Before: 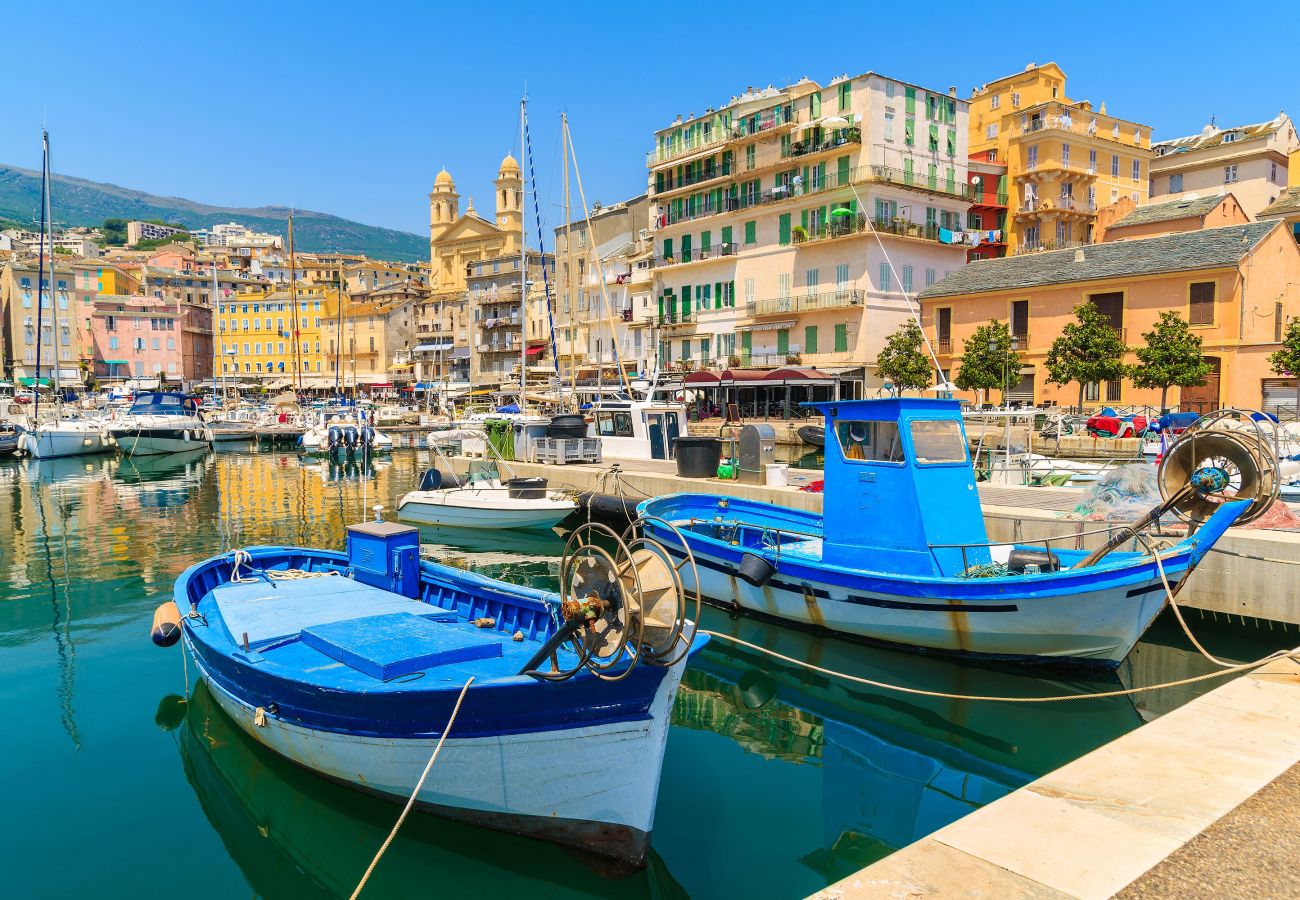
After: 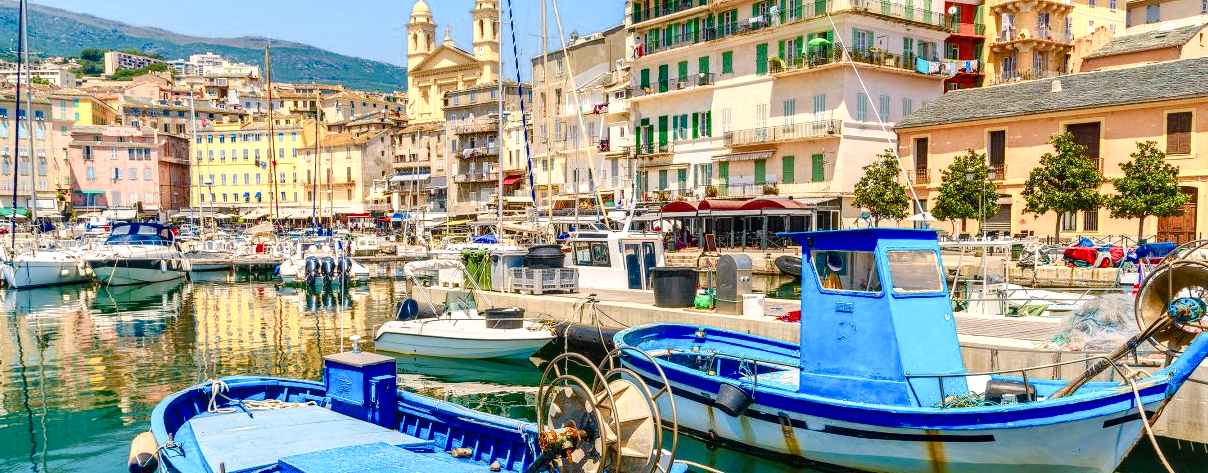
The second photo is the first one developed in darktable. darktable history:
local contrast: on, module defaults
crop: left 1.775%, top 18.96%, right 5.268%, bottom 28.396%
exposure: black level correction 0.001, exposure 0.192 EV, compensate highlight preservation false
color balance rgb: highlights gain › chroma 1.649%, highlights gain › hue 55.21°, perceptual saturation grading › global saturation 20%, perceptual saturation grading › highlights -49.342%, perceptual saturation grading › shadows 25.827%, perceptual brilliance grading › mid-tones 9.907%, perceptual brilliance grading › shadows 14.984%, saturation formula JzAzBz (2021)
